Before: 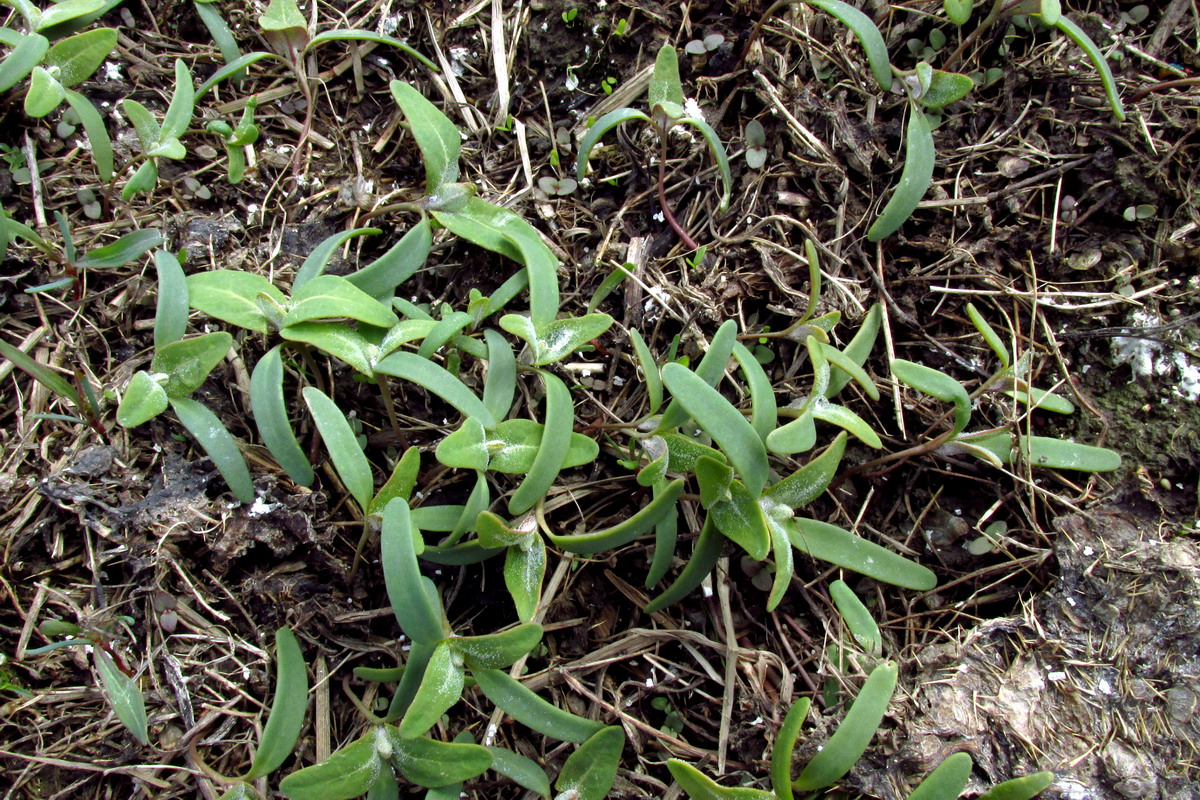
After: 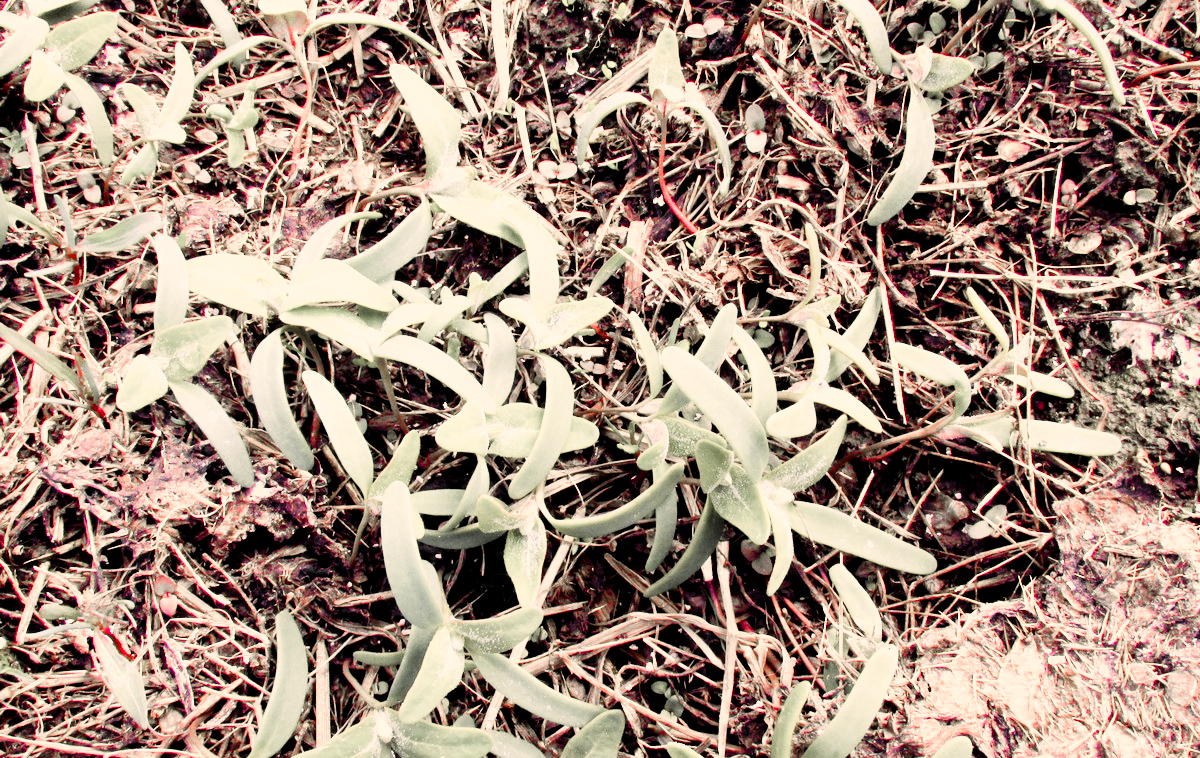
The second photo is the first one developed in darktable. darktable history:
color balance rgb: perceptual saturation grading › global saturation 20%, perceptual saturation grading › highlights -49.119%, perceptual saturation grading › shadows 25.365%, global vibrance 20%
crop and rotate: top 2.052%, bottom 3.137%
color correction: highlights a* 17.74, highlights b* 18.75
color zones: curves: ch1 [(0, 0.831) (0.08, 0.771) (0.157, 0.268) (0.241, 0.207) (0.562, -0.005) (0.714, -0.013) (0.876, 0.01) (1, 0.831)]
exposure: black level correction 0, exposure 2.163 EV, compensate exposure bias true, compensate highlight preservation false
tone equalizer: mask exposure compensation -0.503 EV
filmic rgb: black relative exposure -7.65 EV, white relative exposure 4.56 EV, hardness 3.61, contrast 1.247
contrast brightness saturation: saturation -0.036
